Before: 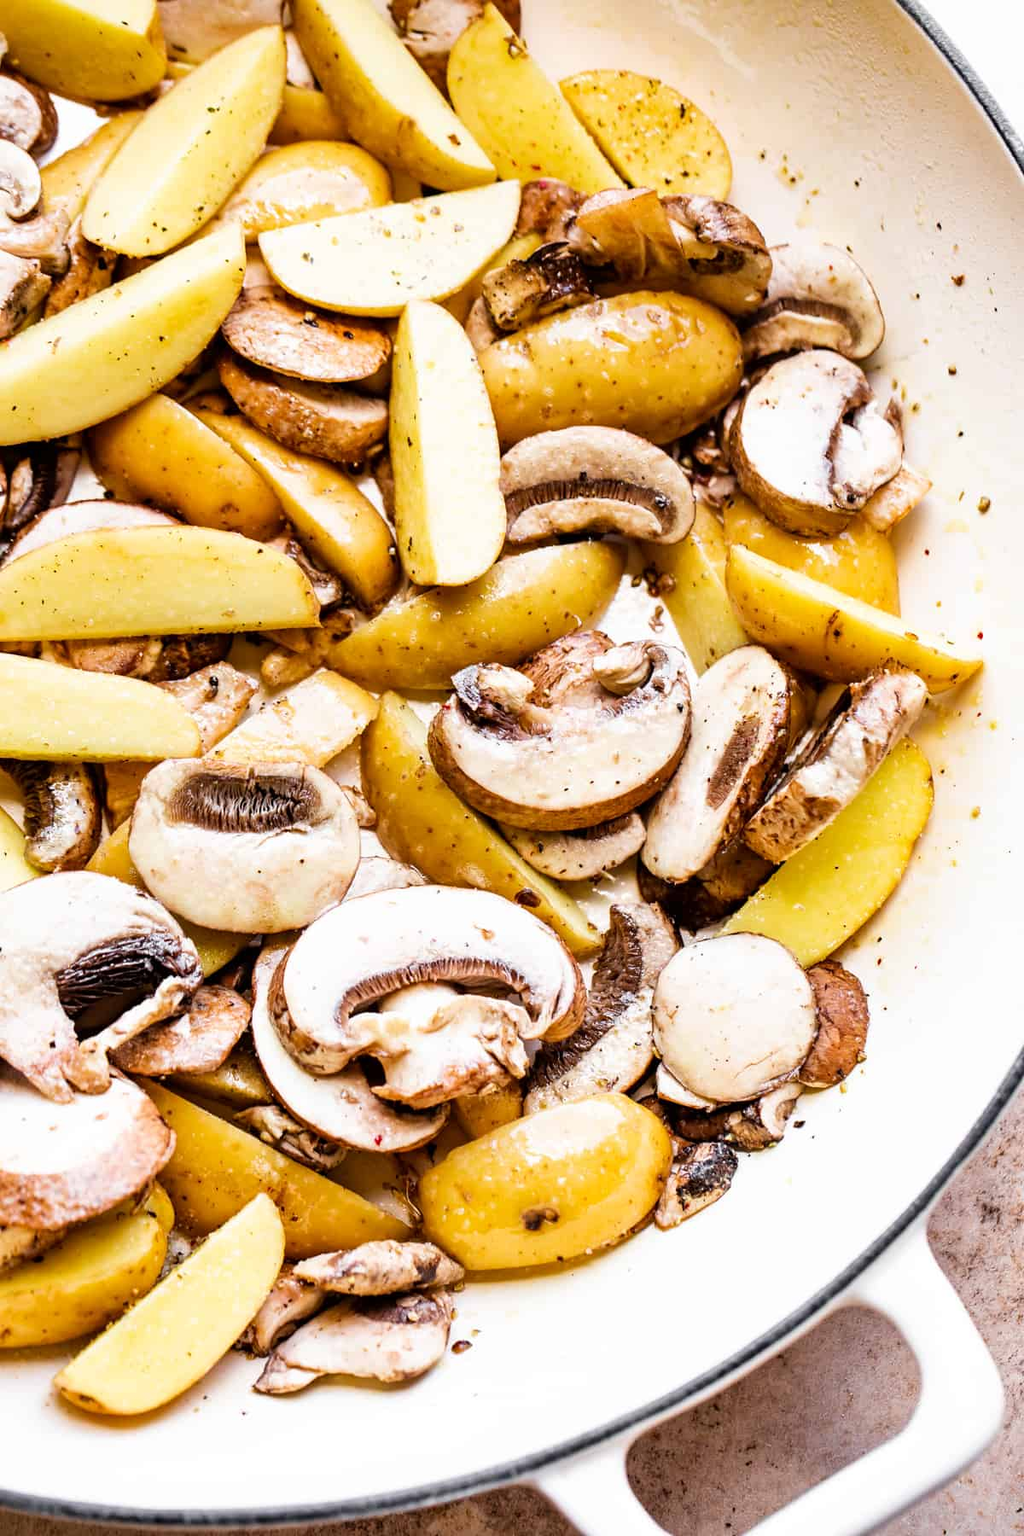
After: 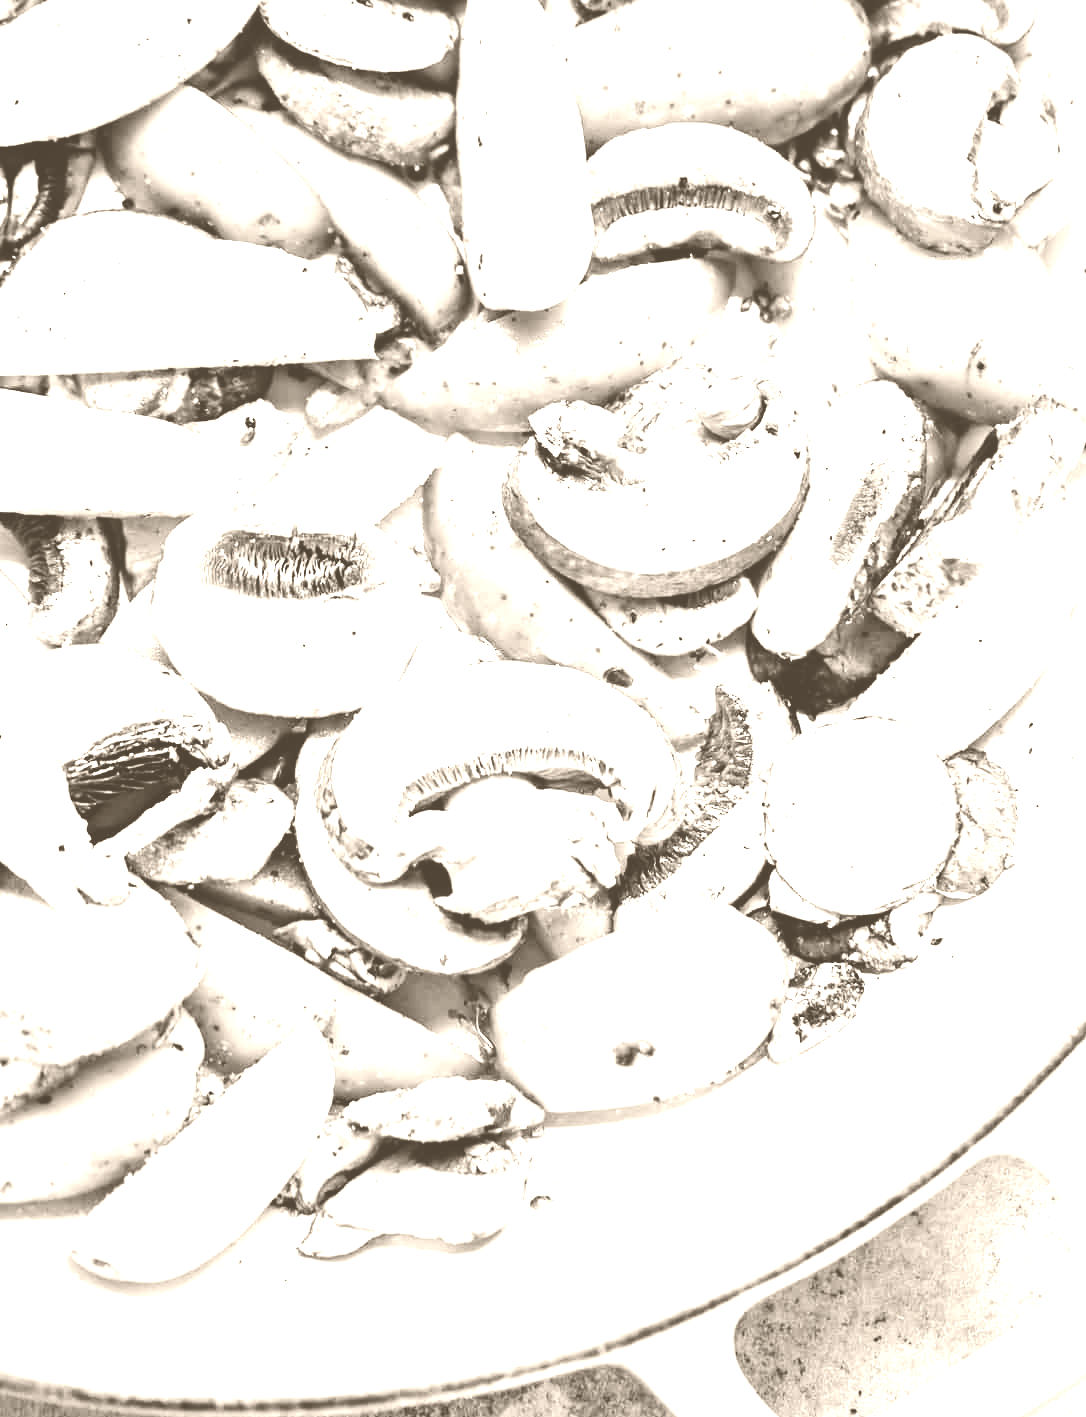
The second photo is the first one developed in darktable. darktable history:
crop: top 20.916%, right 9.437%, bottom 0.316%
base curve: curves: ch0 [(0, 0) (0.028, 0.03) (0.121, 0.232) (0.46, 0.748) (0.859, 0.968) (1, 1)], preserve colors none
colorize: hue 34.49°, saturation 35.33%, source mix 100%, version 1
